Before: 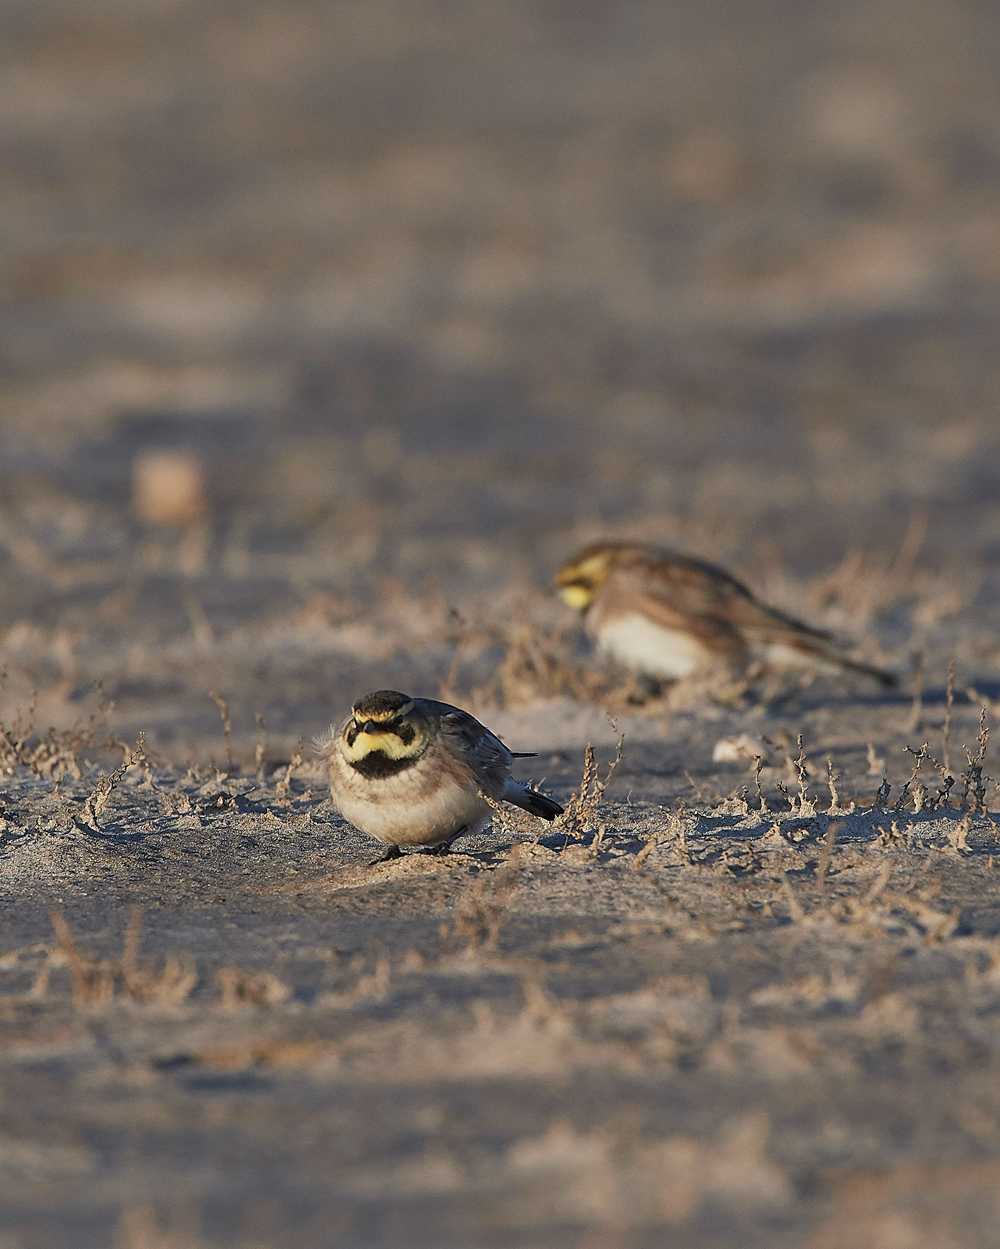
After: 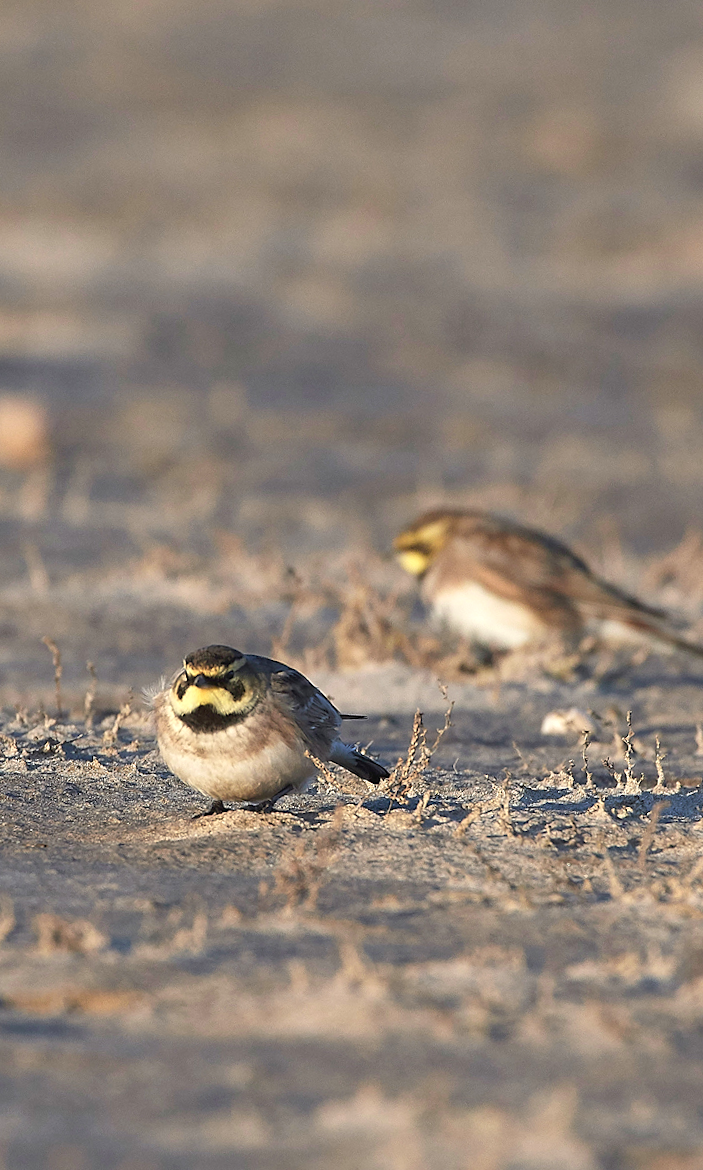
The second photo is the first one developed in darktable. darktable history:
exposure: exposure 0.649 EV, compensate exposure bias true, compensate highlight preservation false
crop and rotate: angle -3.11°, left 14.192%, top 0.042%, right 10.772%, bottom 0.028%
